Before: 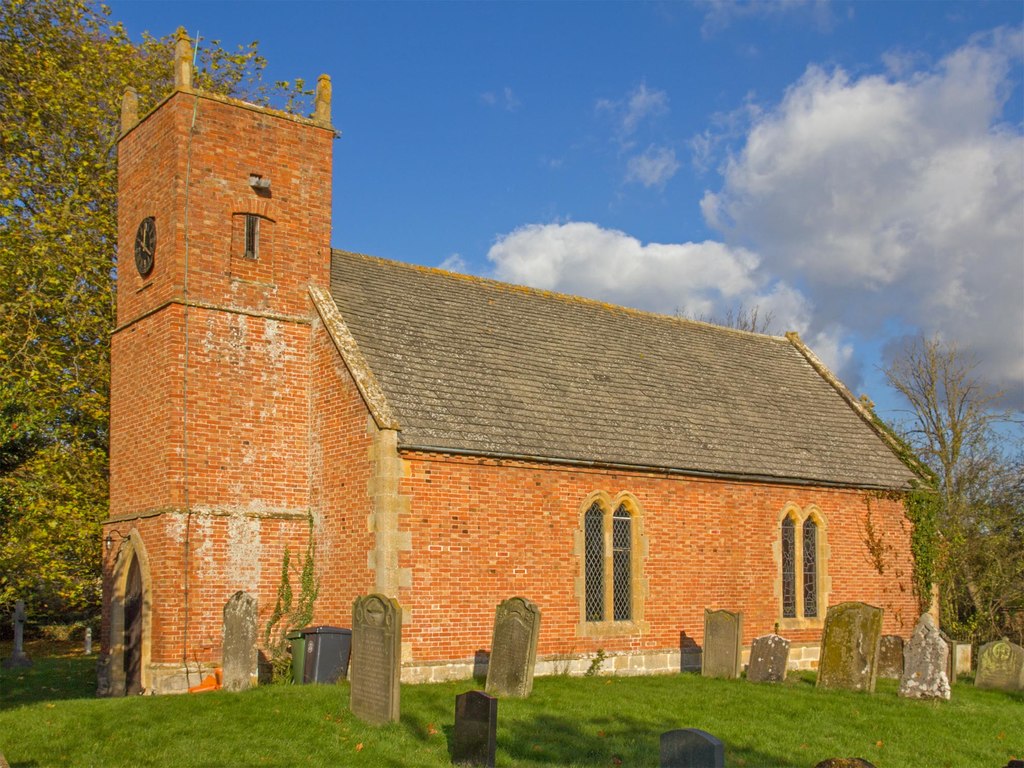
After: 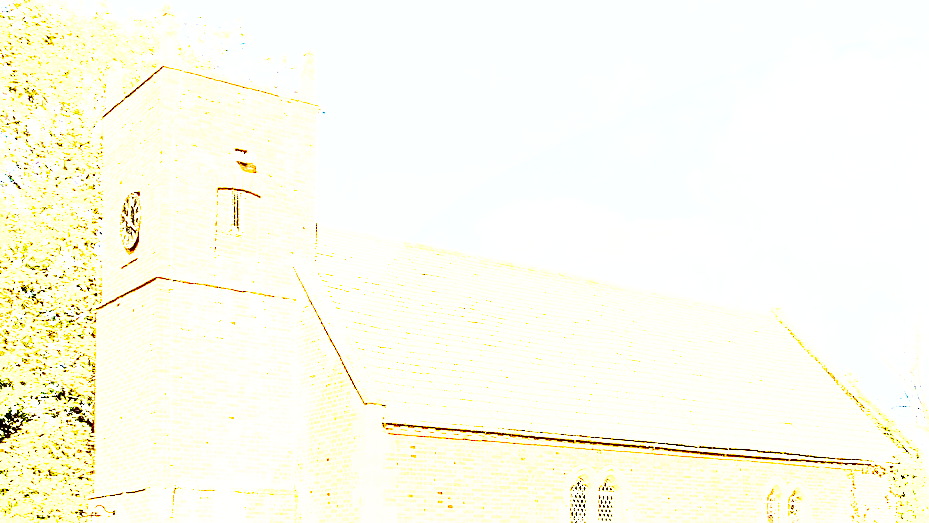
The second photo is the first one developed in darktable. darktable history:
tone curve: curves: ch0 [(0, 0) (0.051, 0.021) (0.11, 0.069) (0.249, 0.235) (0.452, 0.526) (0.596, 0.713) (0.703, 0.83) (0.851, 0.938) (1, 1)]; ch1 [(0, 0) (0.1, 0.038) (0.318, 0.221) (0.413, 0.325) (0.443, 0.412) (0.483, 0.474) (0.503, 0.501) (0.516, 0.517) (0.548, 0.568) (0.569, 0.599) (0.594, 0.634) (0.666, 0.701) (1, 1)]; ch2 [(0, 0) (0.453, 0.435) (0.479, 0.476) (0.504, 0.5) (0.529, 0.537) (0.556, 0.583) (0.584, 0.618) (0.824, 0.815) (1, 1)], preserve colors none
exposure: black level correction 0, exposure 2.13 EV, compensate highlight preservation false
contrast brightness saturation: contrast 0.197, brightness -0.102, saturation 0.101
tone equalizer: -7 EV 0.142 EV, -6 EV 0.565 EV, -5 EV 1.11 EV, -4 EV 1.36 EV, -3 EV 1.18 EV, -2 EV 0.6 EV, -1 EV 0.166 EV, edges refinement/feathering 500, mask exposure compensation -1.57 EV, preserve details no
sharpen: on, module defaults
crop: left 1.518%, top 3.369%, right 7.684%, bottom 28.411%
shadows and highlights: radius 168.59, shadows 27.18, white point adjustment 2.97, highlights -68.45, soften with gaussian
base curve: curves: ch0 [(0, 0) (0.028, 0.03) (0.121, 0.232) (0.46, 0.748) (0.859, 0.968) (1, 1)], preserve colors none
